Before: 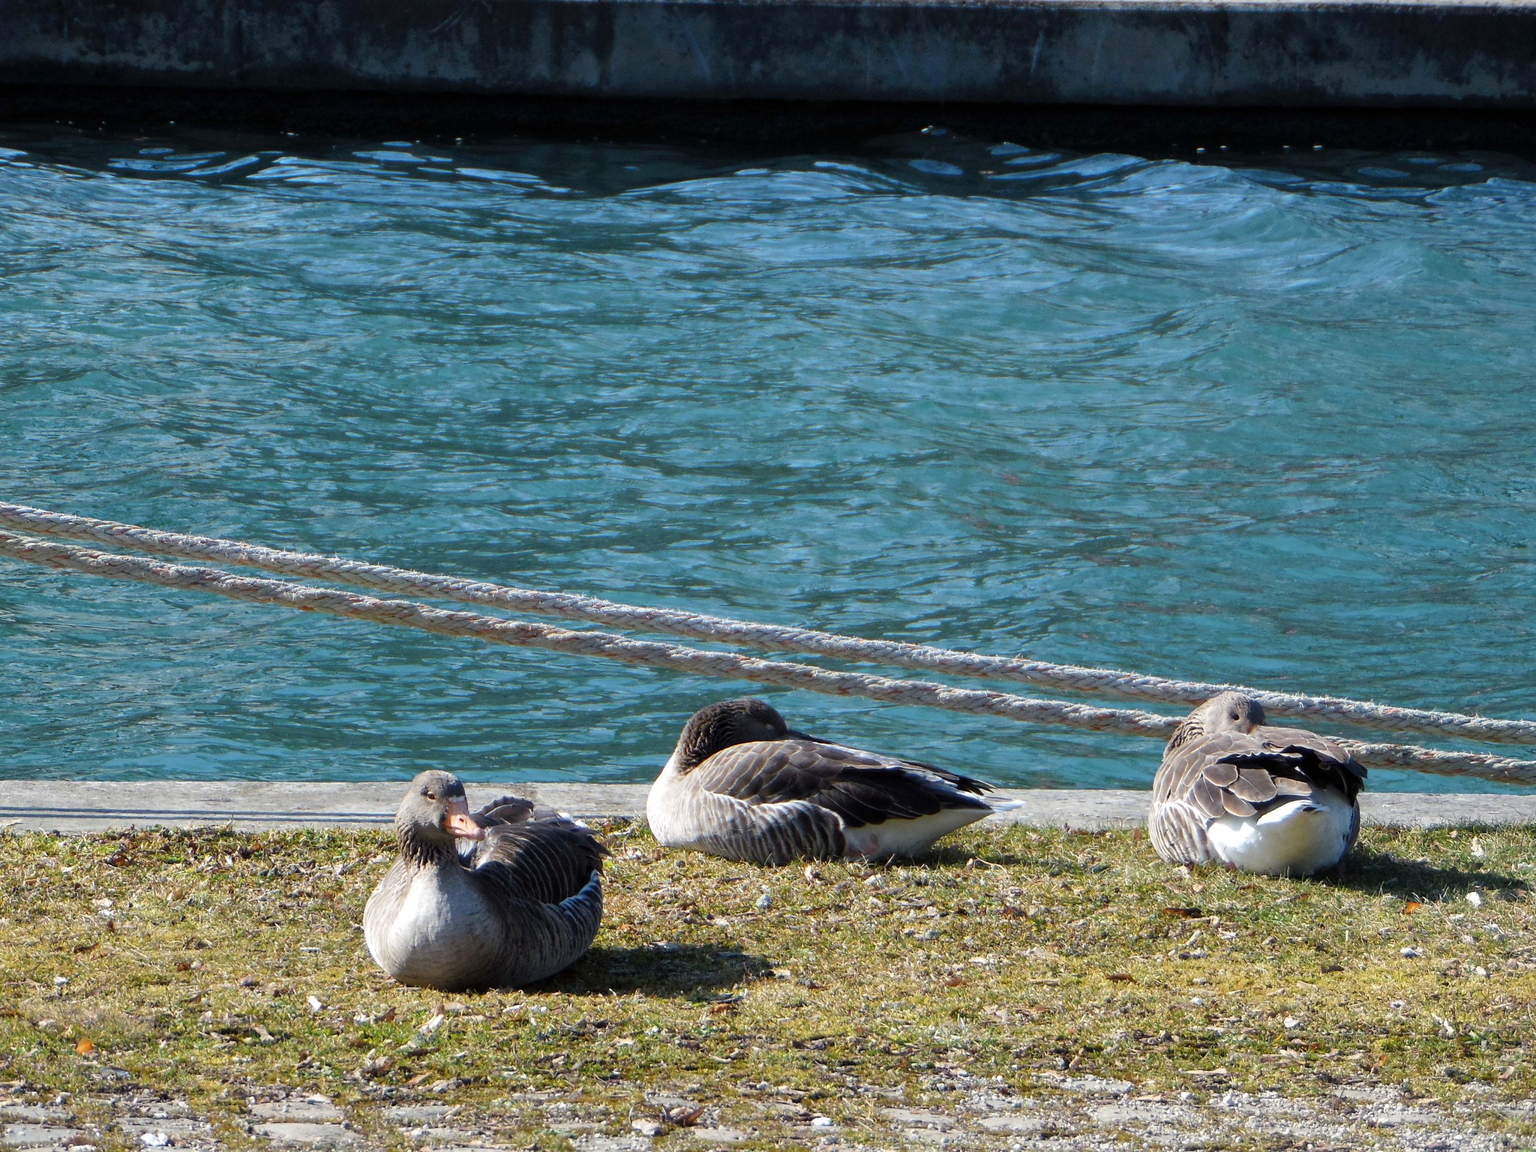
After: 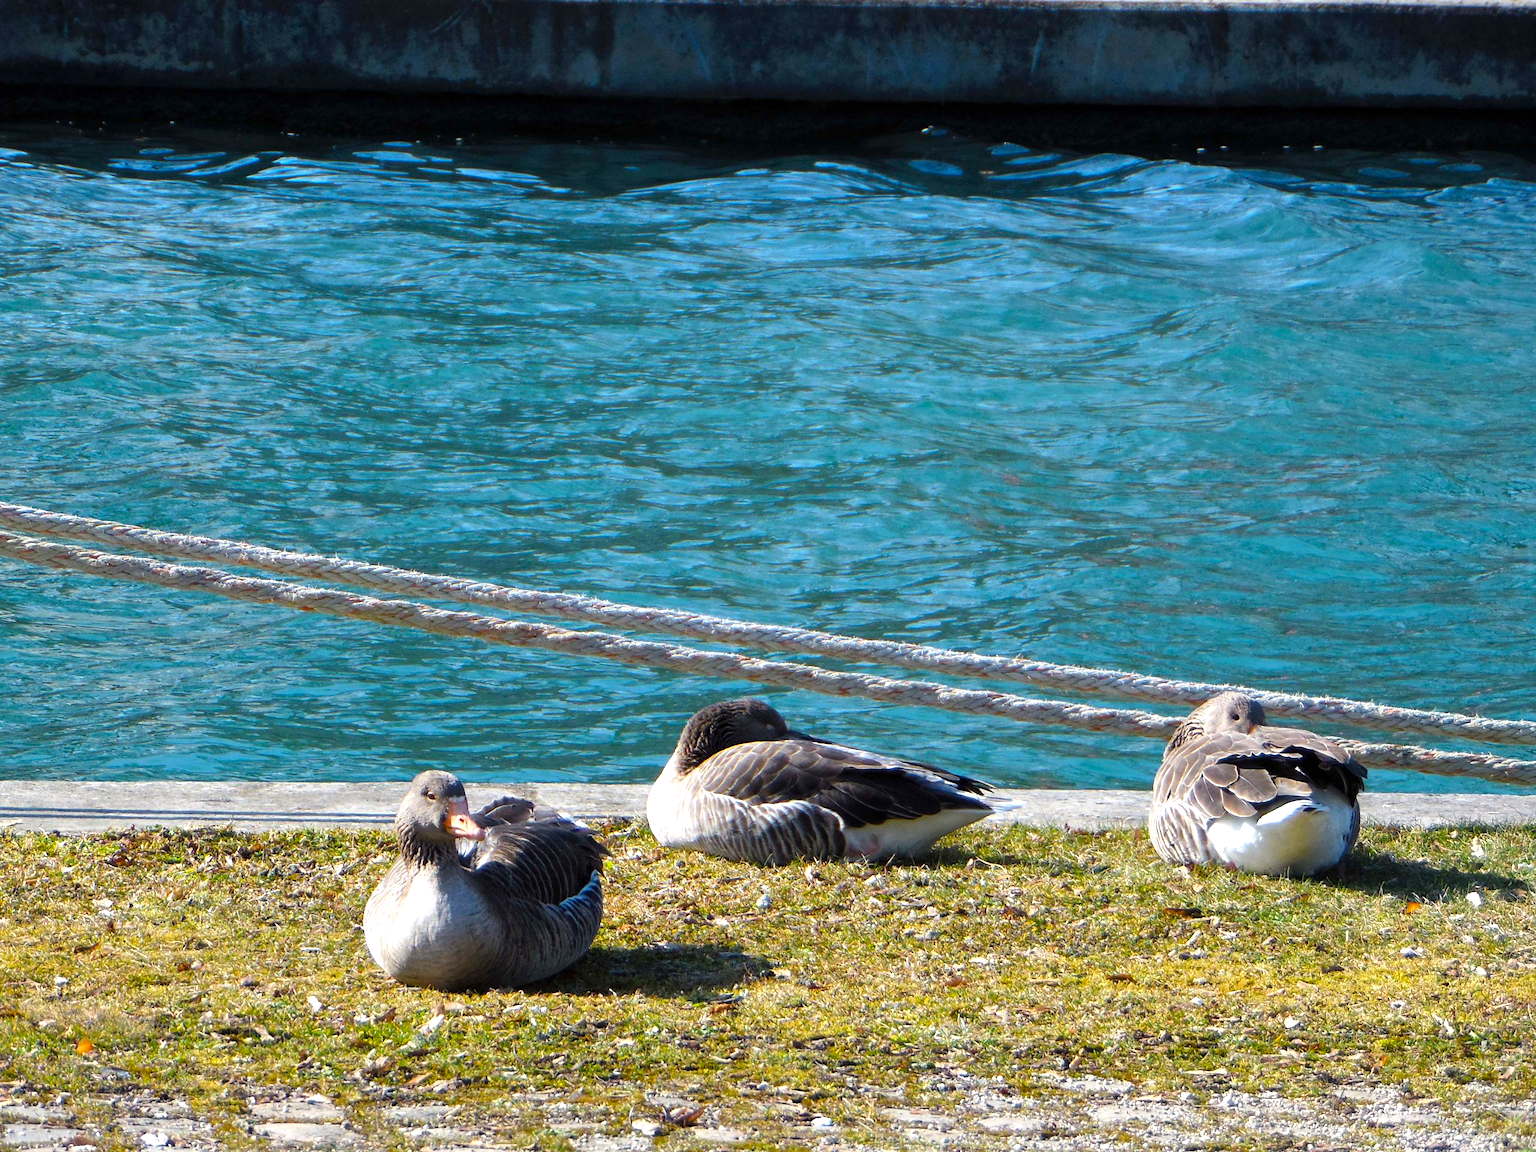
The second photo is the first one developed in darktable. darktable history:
color balance rgb: power › hue 61.03°, highlights gain › chroma 0.196%, highlights gain › hue 332.8°, linear chroma grading › global chroma 8.825%, perceptual saturation grading › global saturation 17.794%, perceptual brilliance grading › global brilliance 10.878%
